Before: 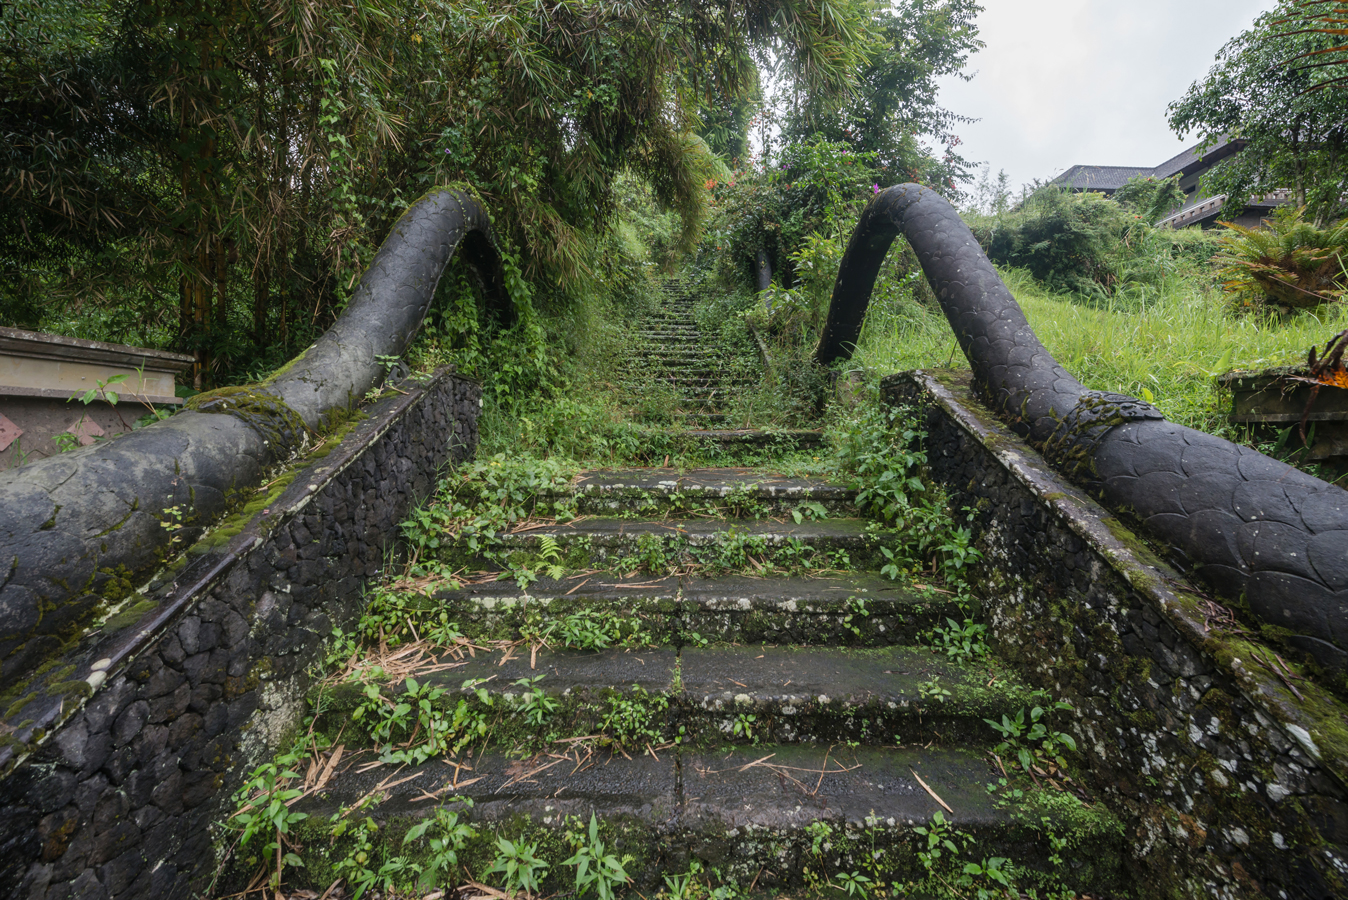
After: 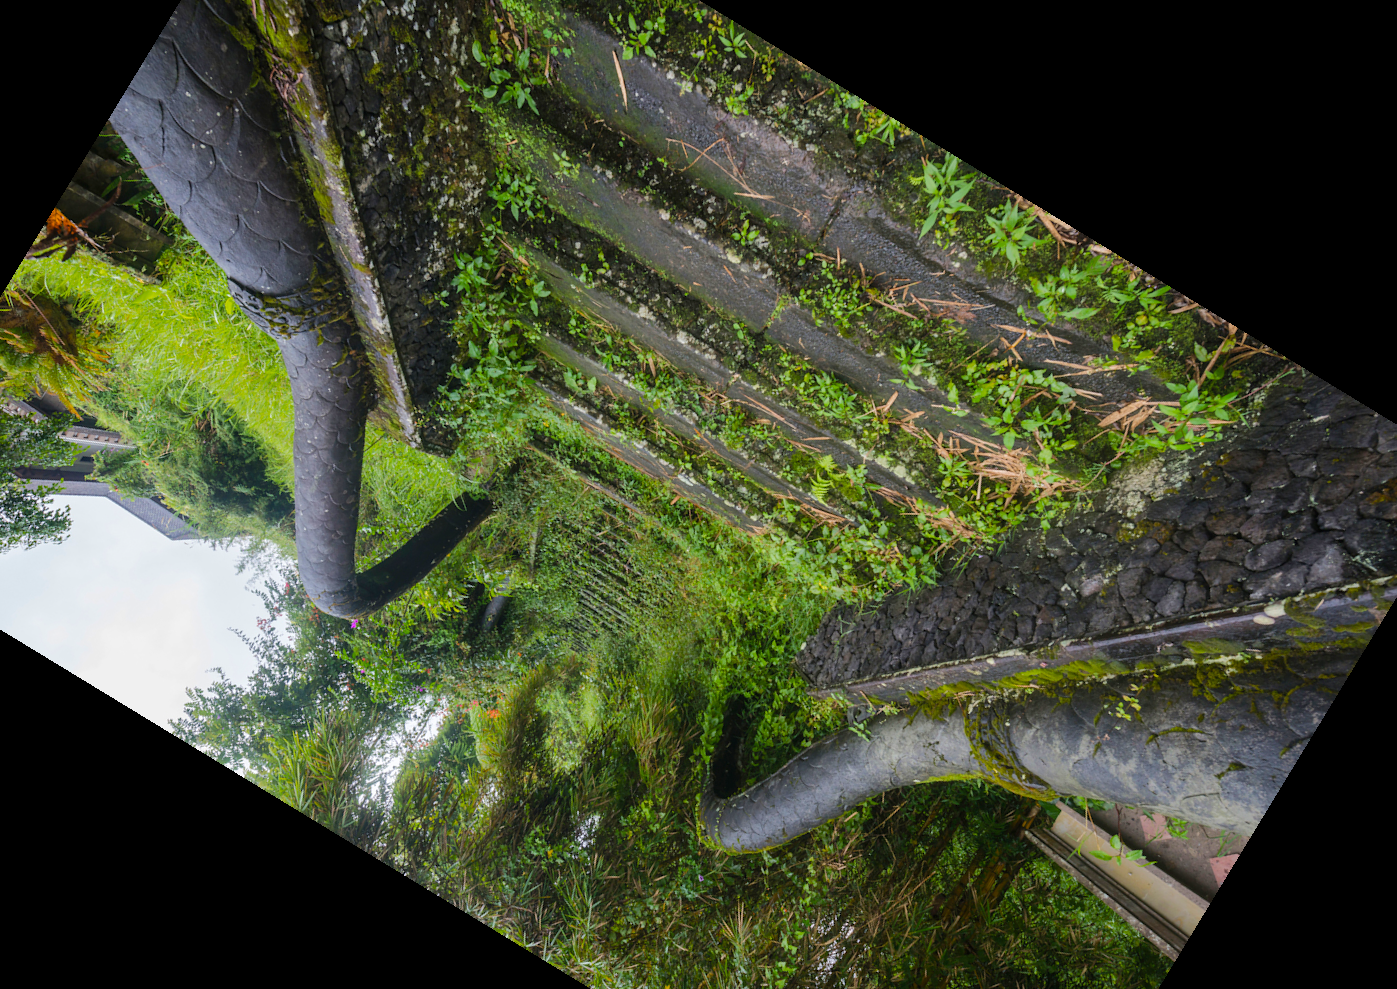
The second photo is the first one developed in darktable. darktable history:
color balance rgb: perceptual saturation grading › global saturation 25%, perceptual brilliance grading › mid-tones 10%, perceptual brilliance grading › shadows 15%, global vibrance 20%
crop and rotate: angle 148.68°, left 9.111%, top 15.603%, right 4.588%, bottom 17.041%
